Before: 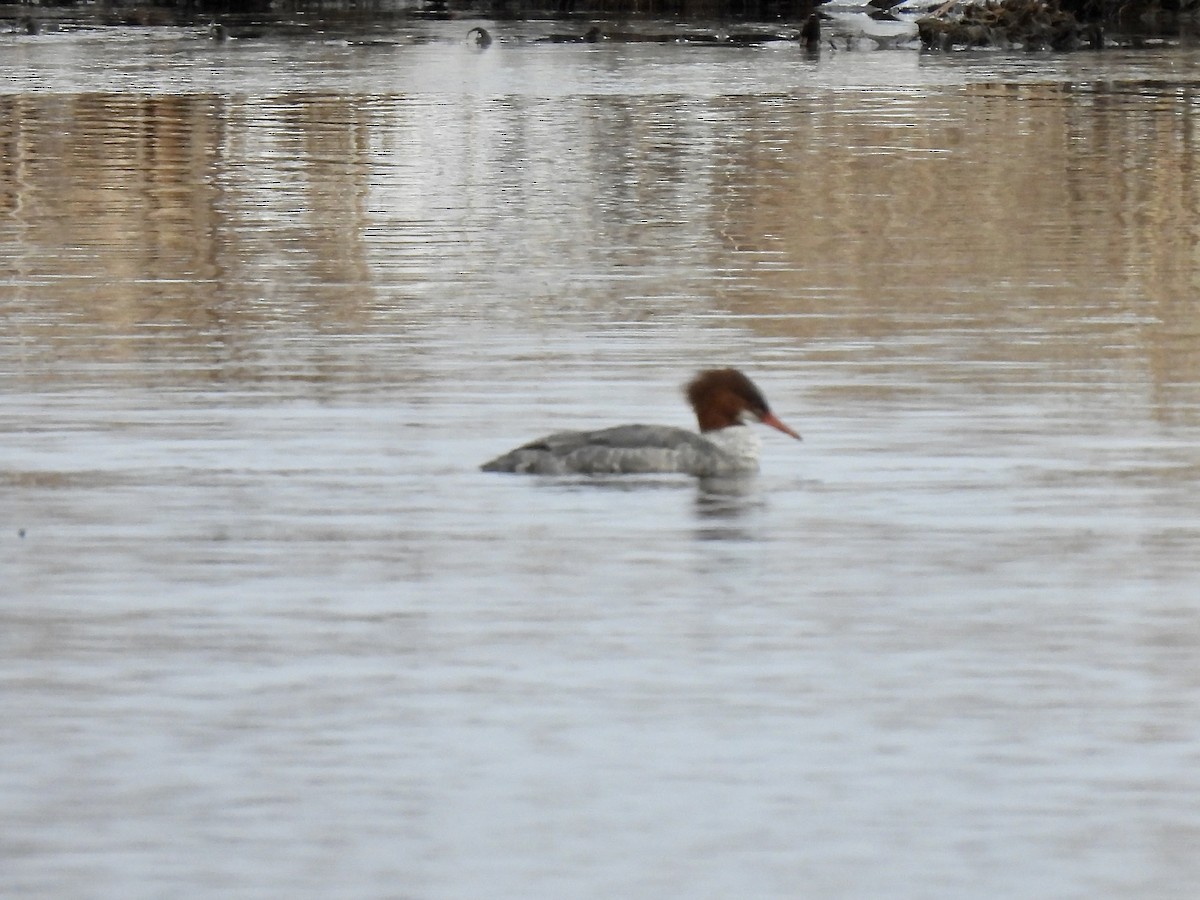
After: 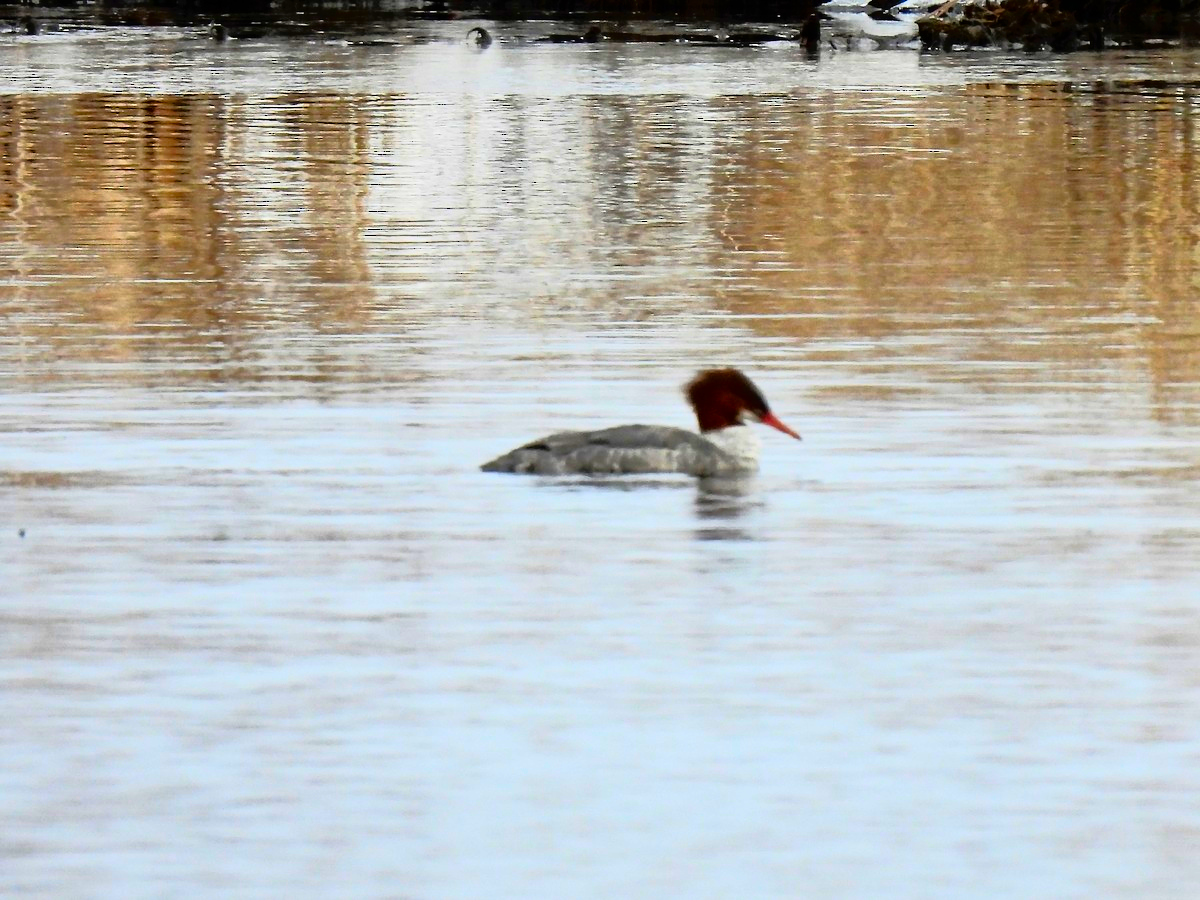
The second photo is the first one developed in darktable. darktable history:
tone equalizer: -8 EV -1.81 EV, -7 EV -1.18 EV, -6 EV -1.61 EV, edges refinement/feathering 500, mask exposure compensation -1.57 EV, preserve details no
contrast brightness saturation: contrast 0.268, brightness 0.019, saturation 0.858
